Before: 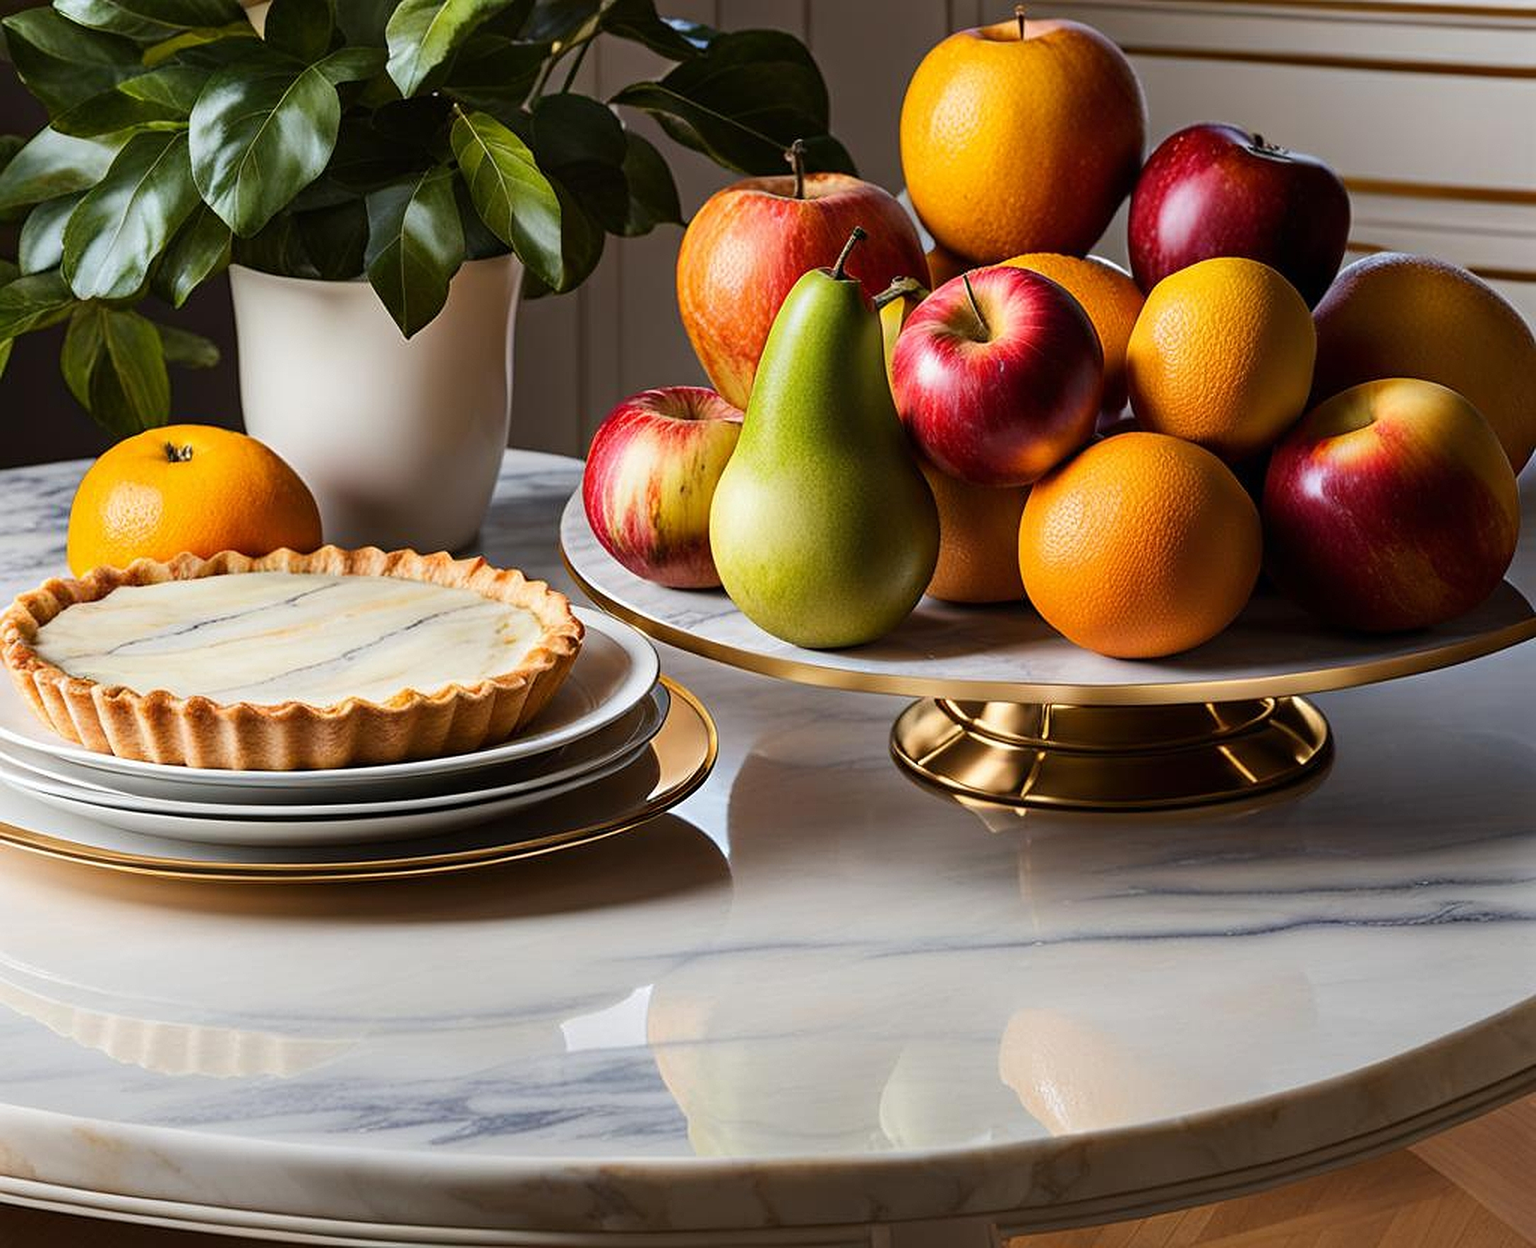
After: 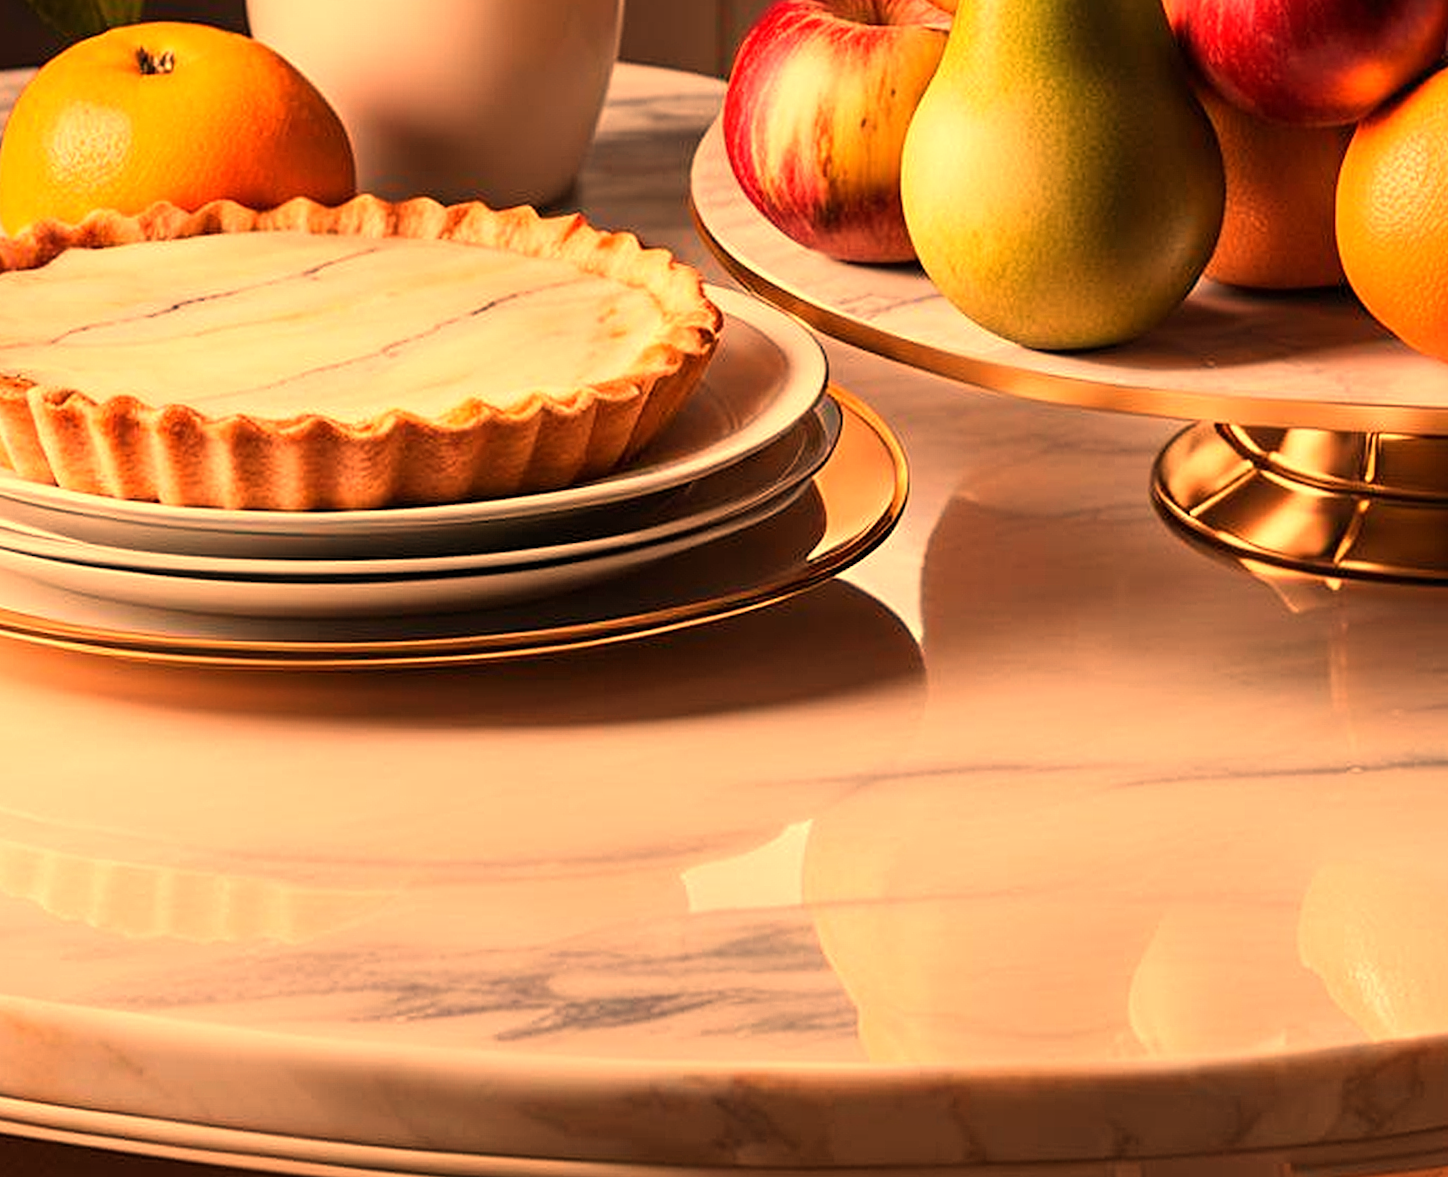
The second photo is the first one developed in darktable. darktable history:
crop and rotate: angle -0.82°, left 3.85%, top 31.828%, right 27.992%
white balance: red 1.467, blue 0.684
